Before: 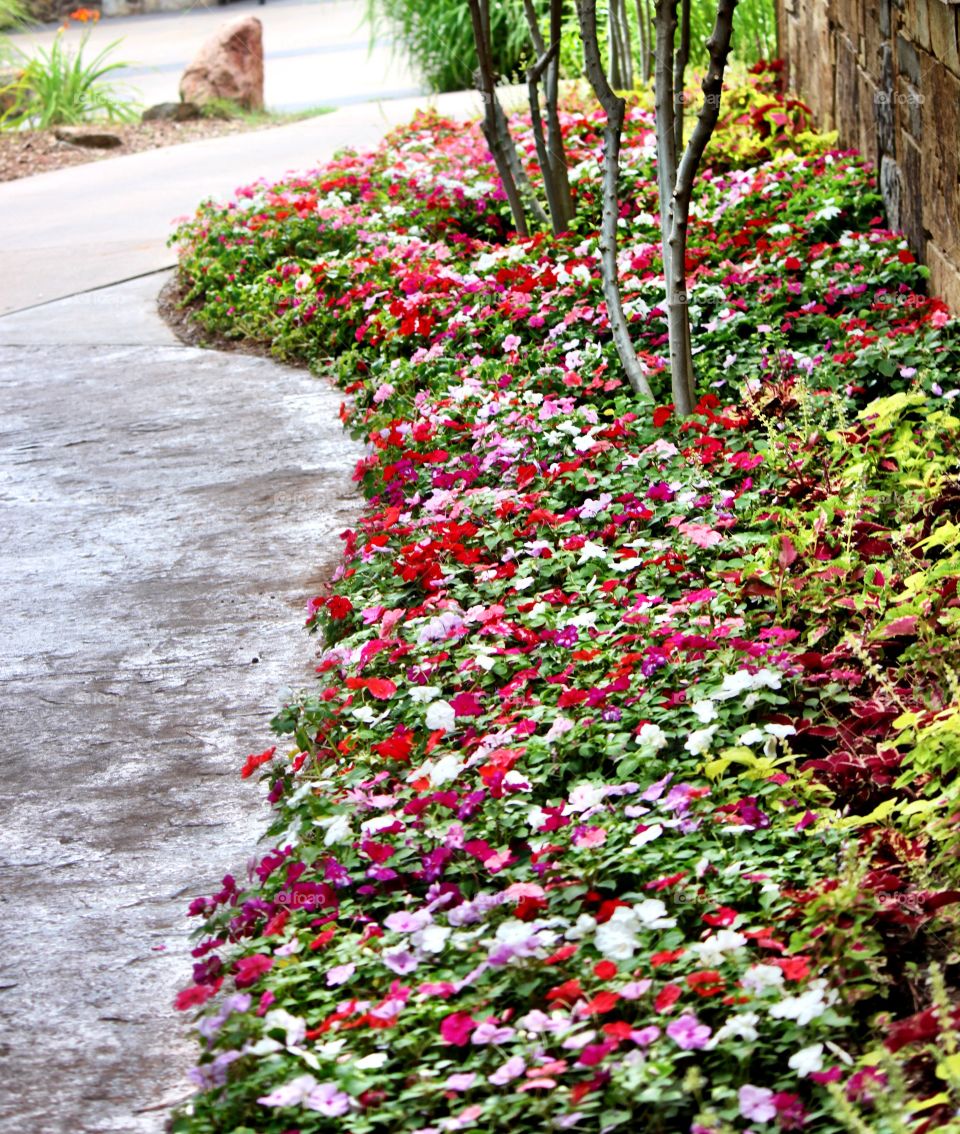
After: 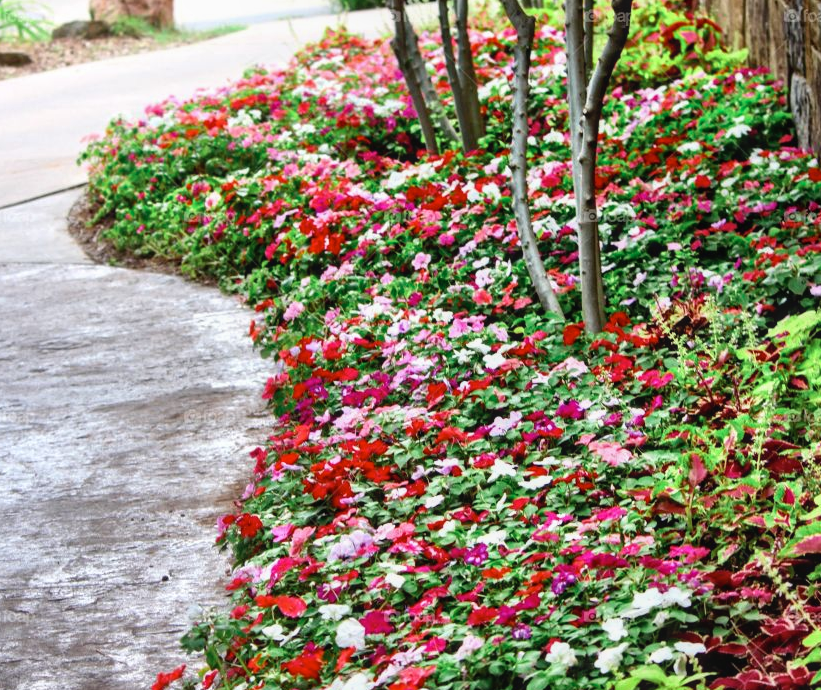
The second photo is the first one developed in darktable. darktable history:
local contrast: detail 109%
color calibration: illuminant same as pipeline (D50), adaptation XYZ, x 0.347, y 0.358, temperature 5017.16 K
crop and rotate: left 9.408%, top 7.268%, right 4.98%, bottom 31.814%
color zones: curves: ch2 [(0, 0.5) (0.143, 0.517) (0.286, 0.571) (0.429, 0.522) (0.571, 0.5) (0.714, 0.5) (0.857, 0.5) (1, 0.5)]
